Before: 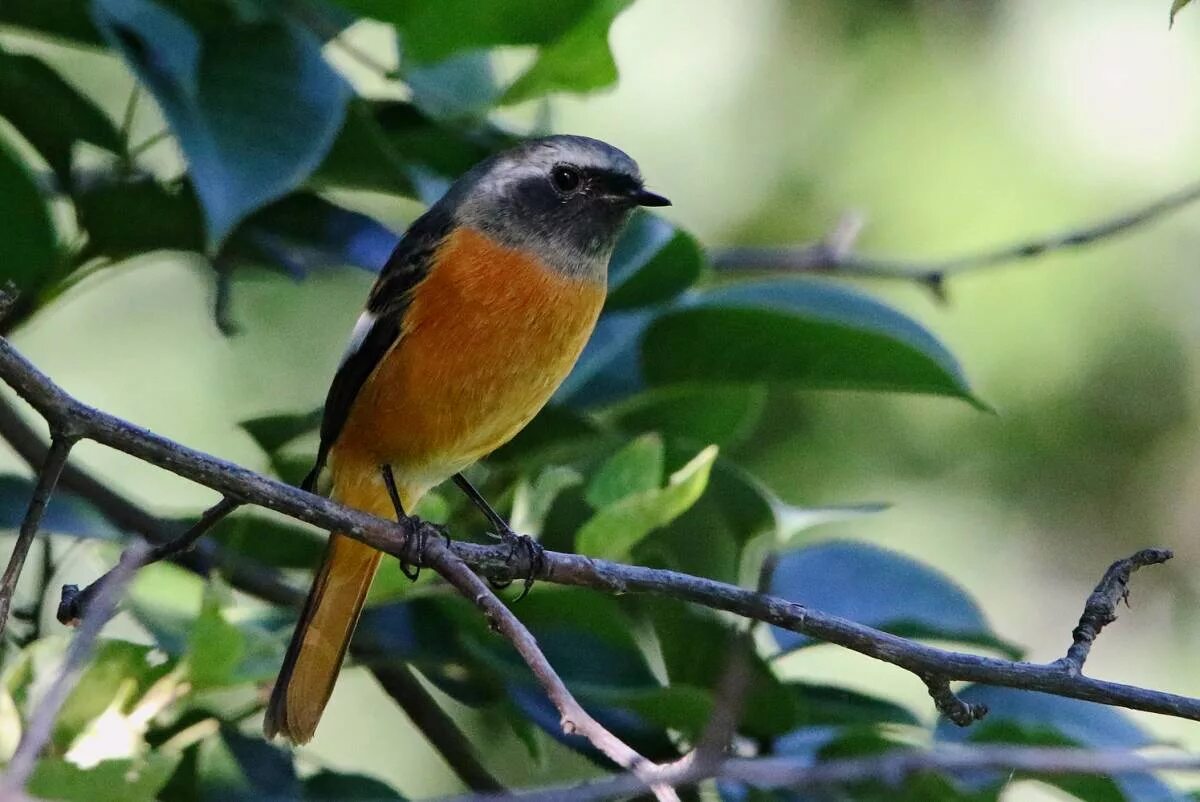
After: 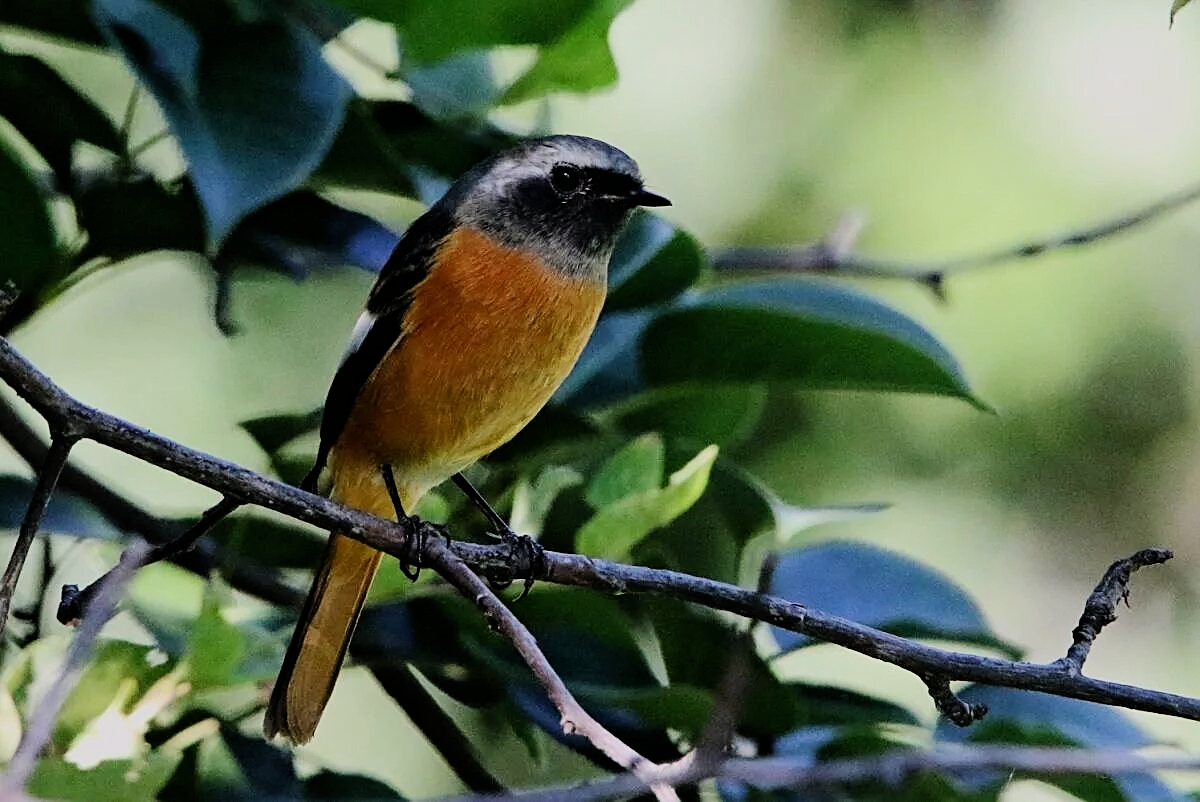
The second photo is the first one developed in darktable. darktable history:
filmic rgb: black relative exposure -7.65 EV, white relative exposure 4.56 EV, hardness 3.61, contrast 1.263, iterations of high-quality reconstruction 0
sharpen: on, module defaults
